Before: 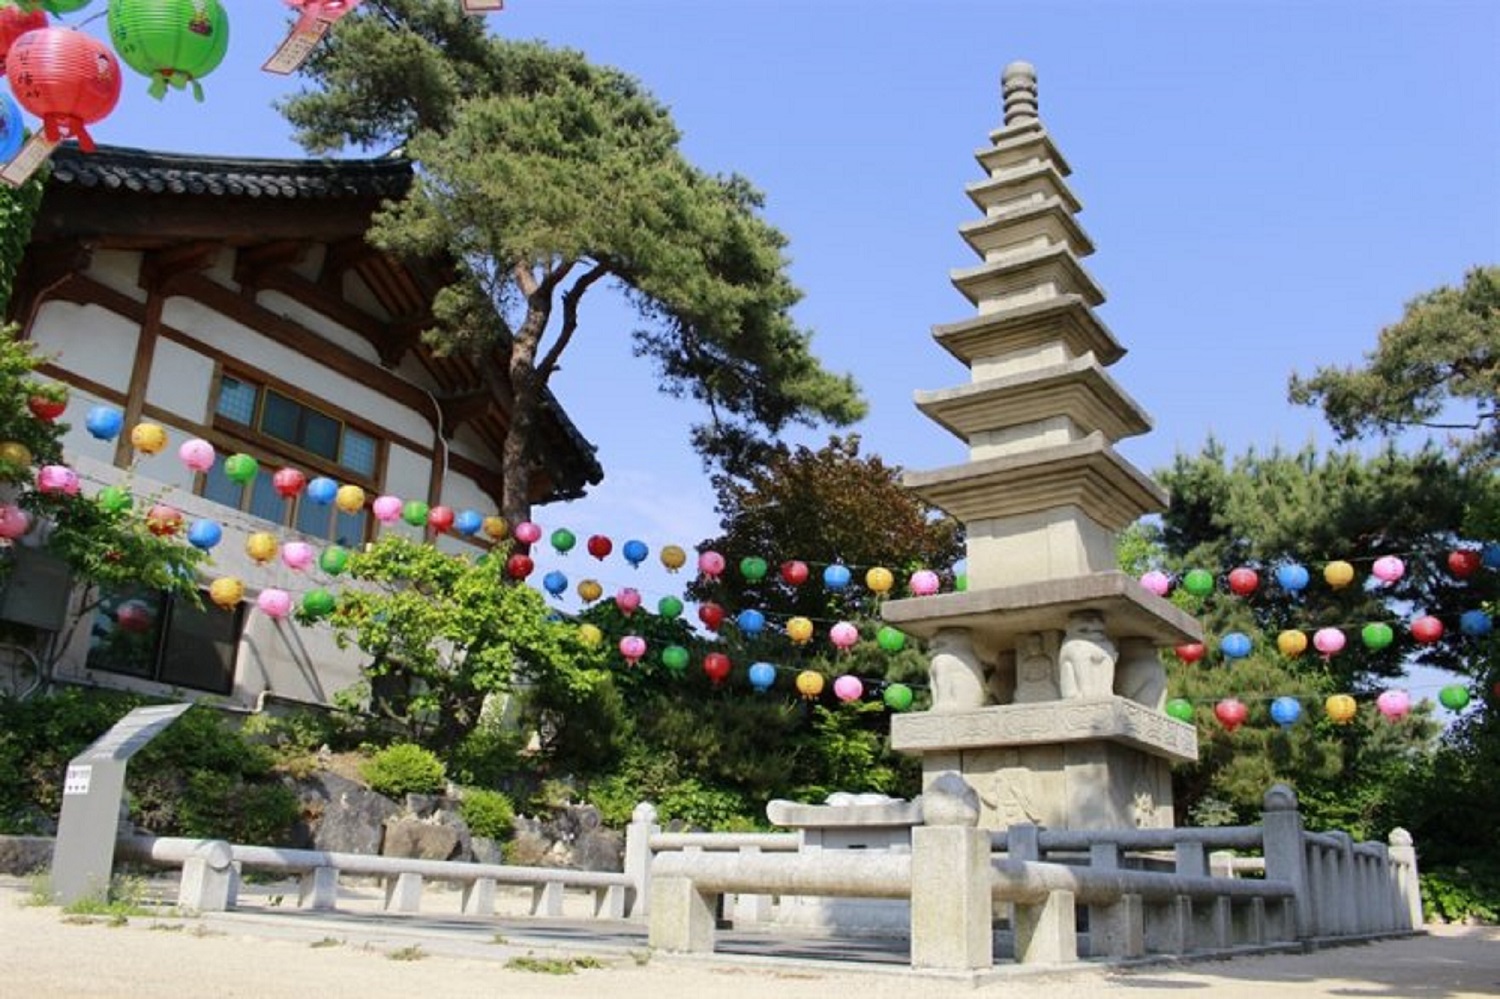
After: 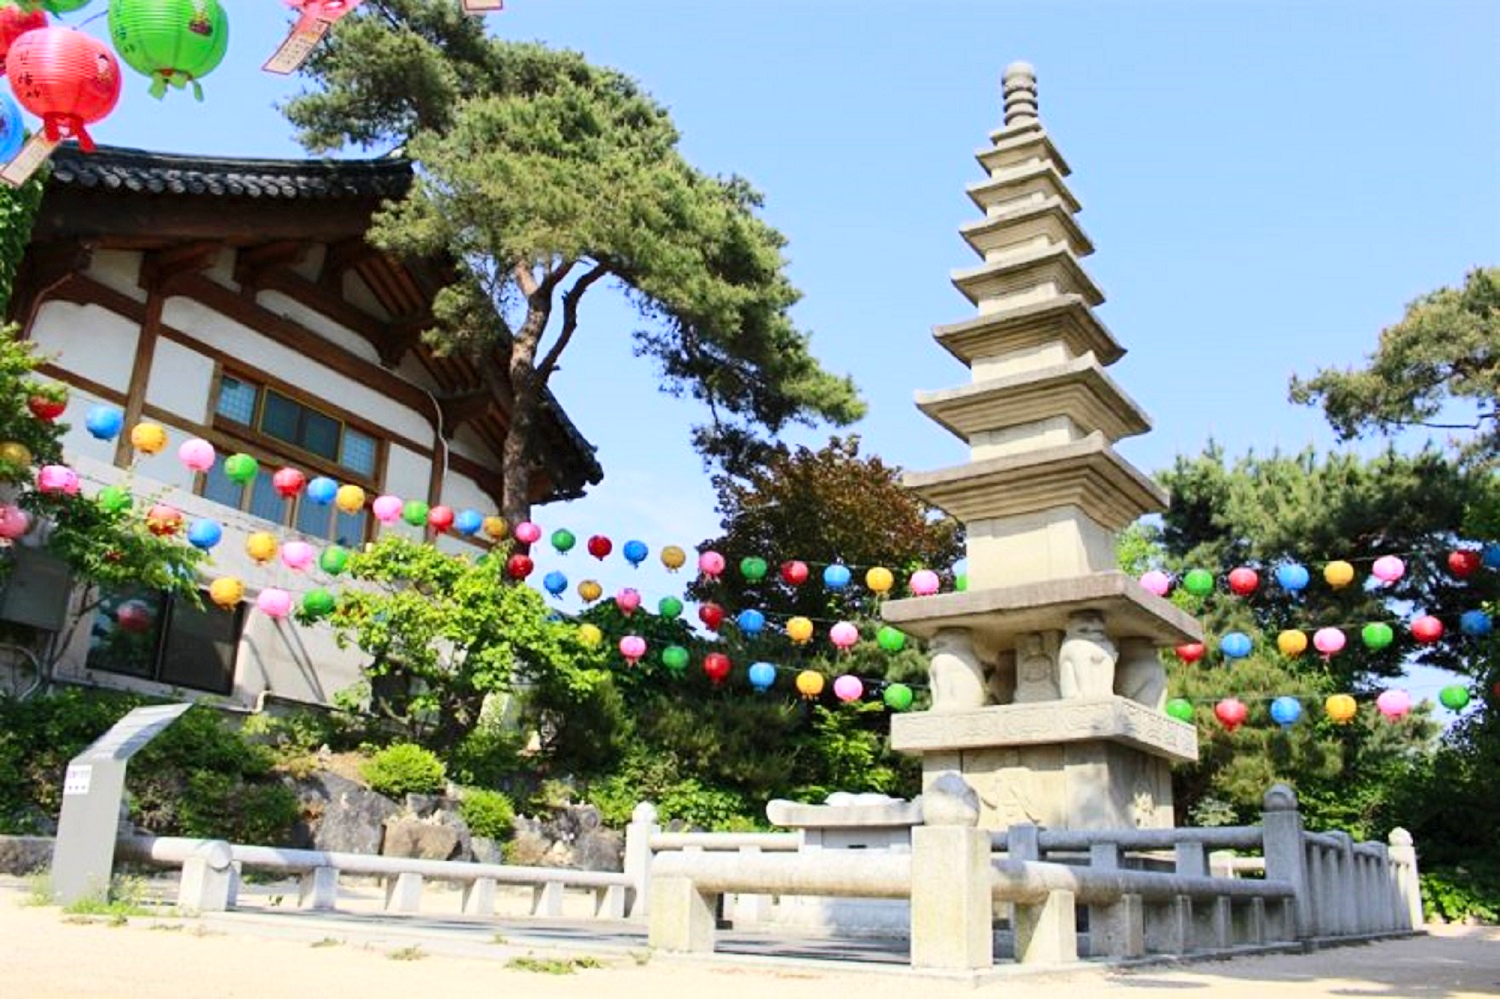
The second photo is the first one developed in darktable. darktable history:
exposure: black level correction 0.001, exposure 0.14 EV, compensate highlight preservation false
contrast brightness saturation: contrast 0.2, brightness 0.16, saturation 0.22
